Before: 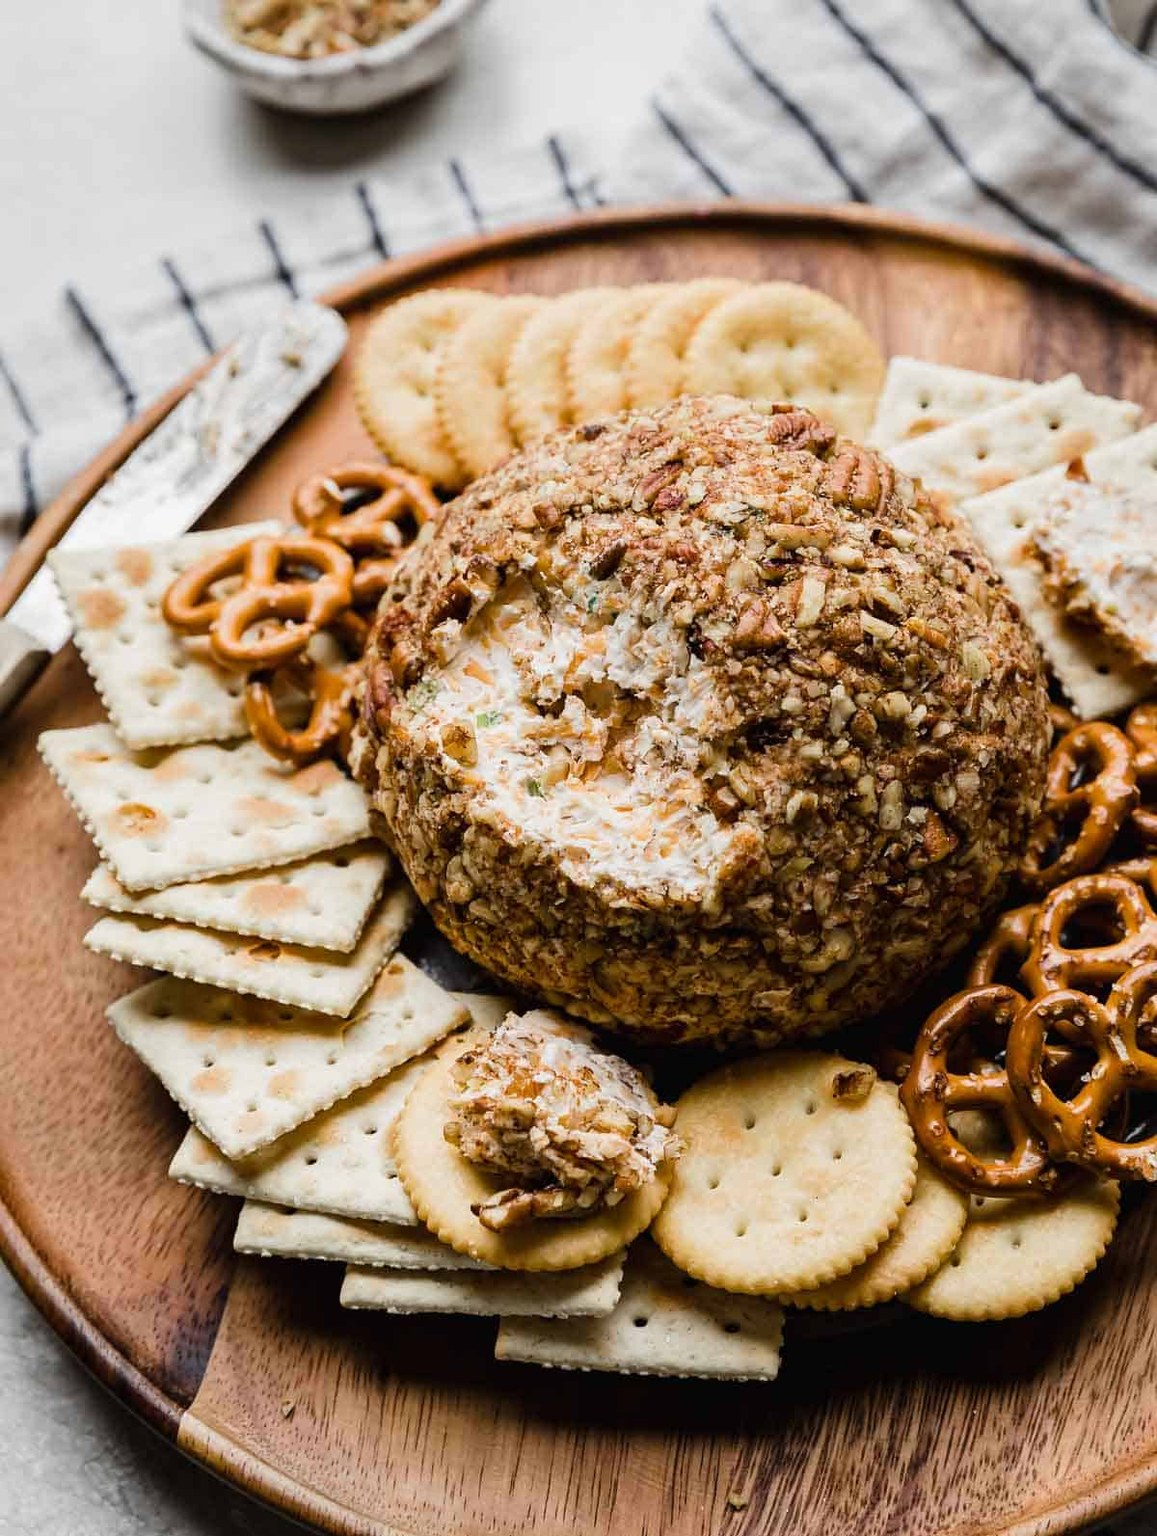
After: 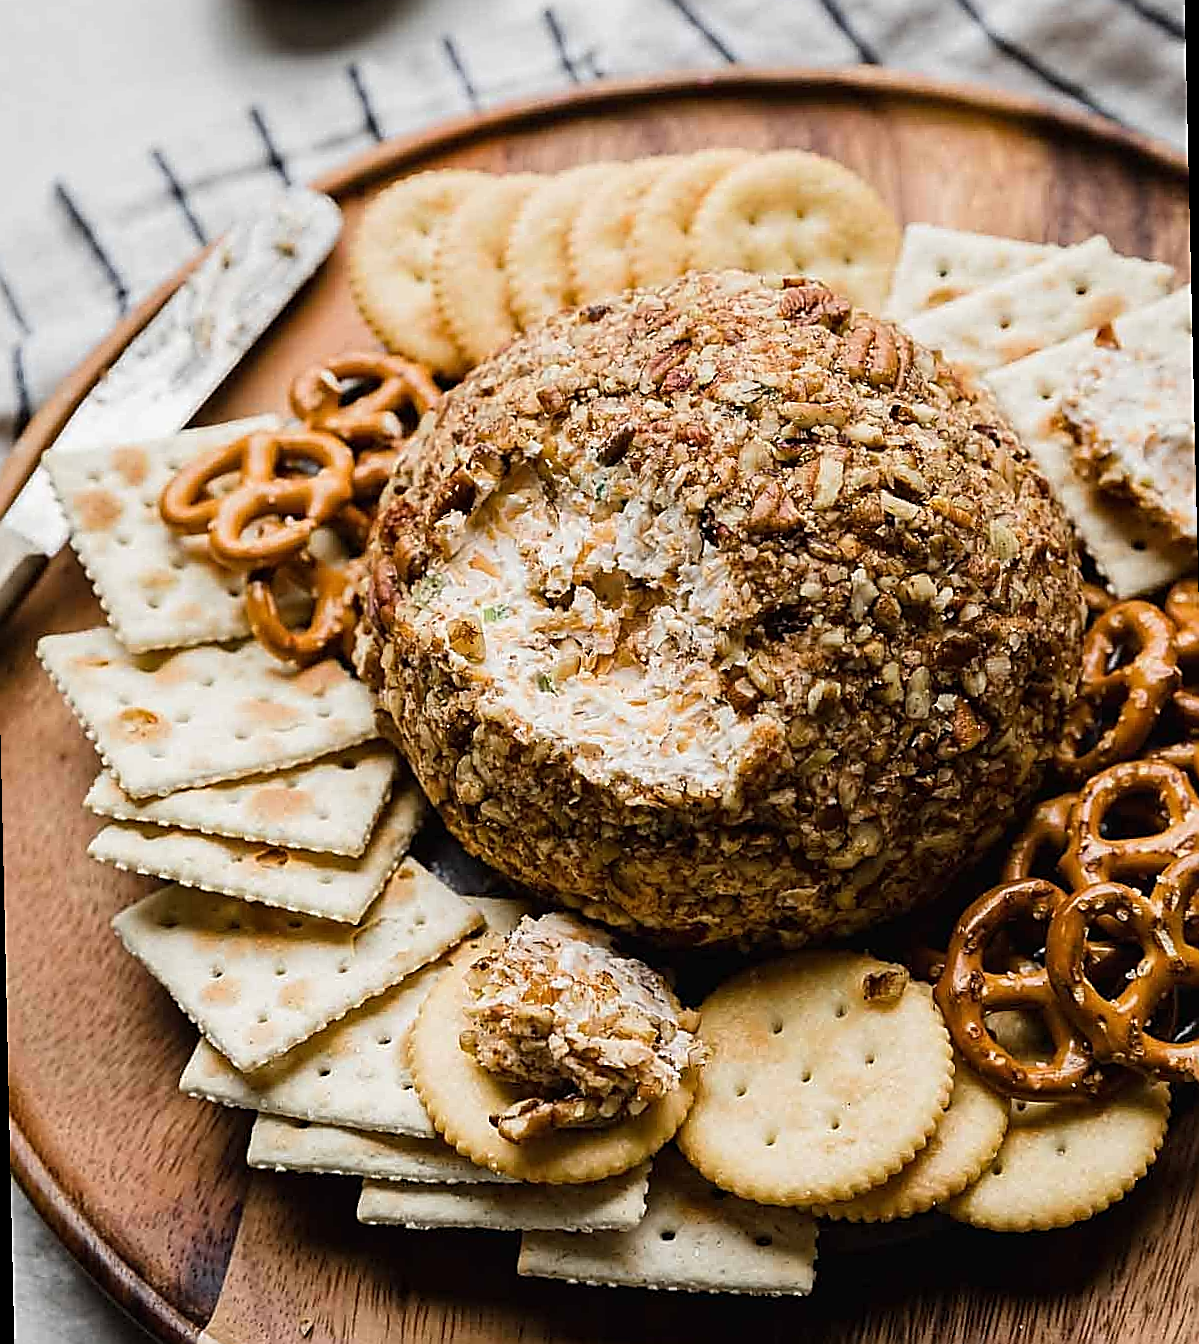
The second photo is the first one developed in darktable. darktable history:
crop and rotate: top 5.609%, bottom 5.609%
rotate and perspective: rotation -1.32°, lens shift (horizontal) -0.031, crop left 0.015, crop right 0.985, crop top 0.047, crop bottom 0.982
sharpen: radius 1.685, amount 1.294
